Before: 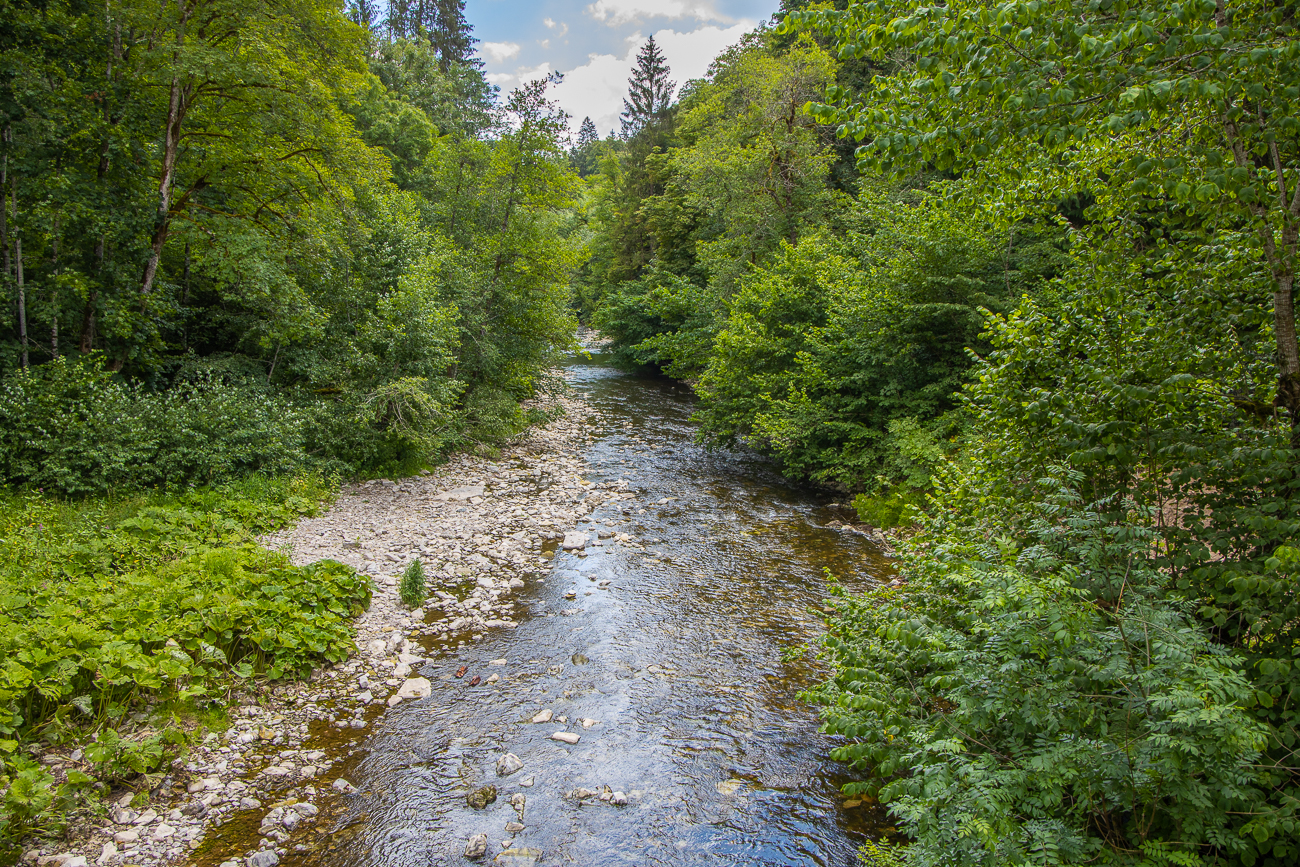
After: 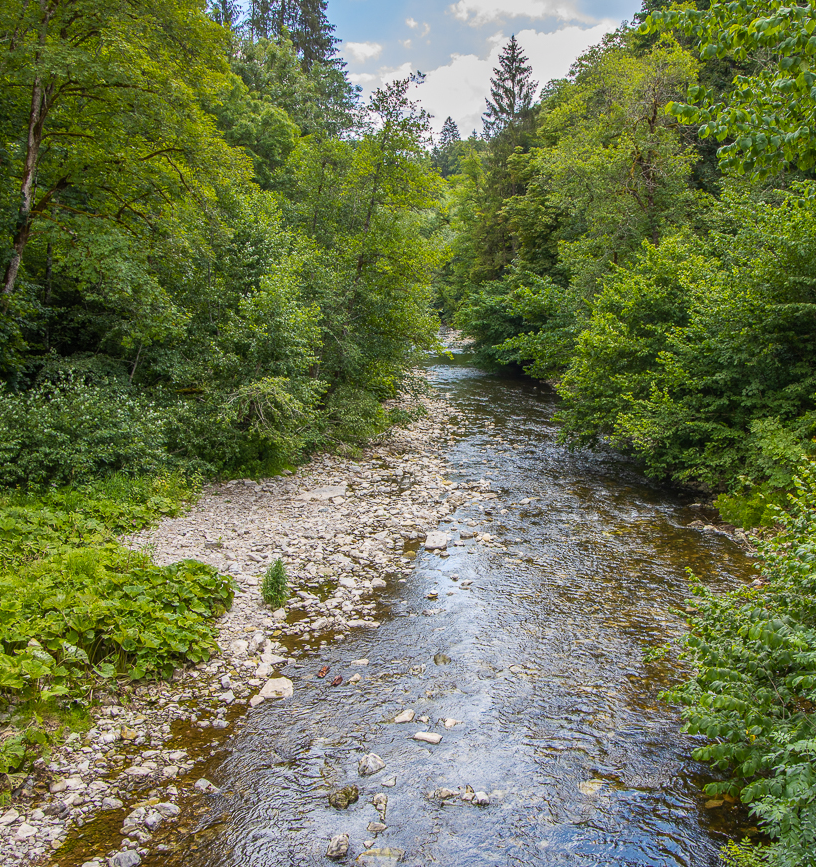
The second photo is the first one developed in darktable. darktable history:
tone equalizer: -8 EV -0.55 EV
crop: left 10.644%, right 26.528%
